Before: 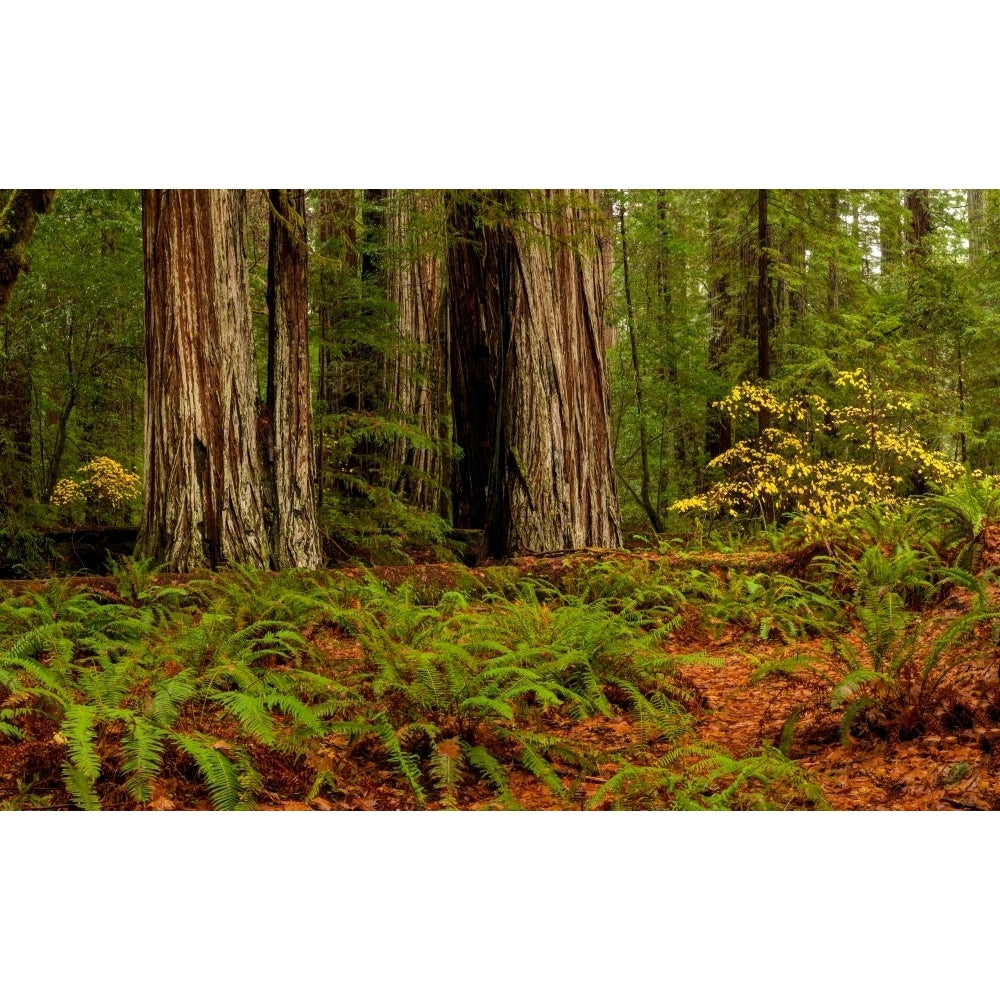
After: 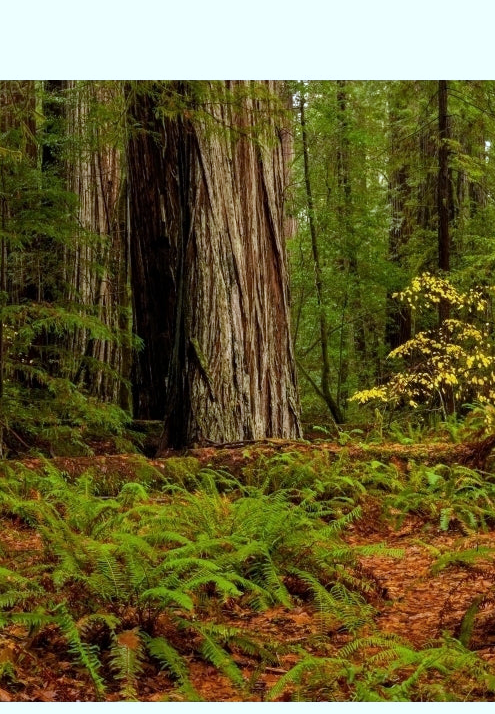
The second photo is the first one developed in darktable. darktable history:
white balance: red 0.931, blue 1.11
color balance rgb: on, module defaults
crop: left 32.075%, top 10.976%, right 18.355%, bottom 17.596%
